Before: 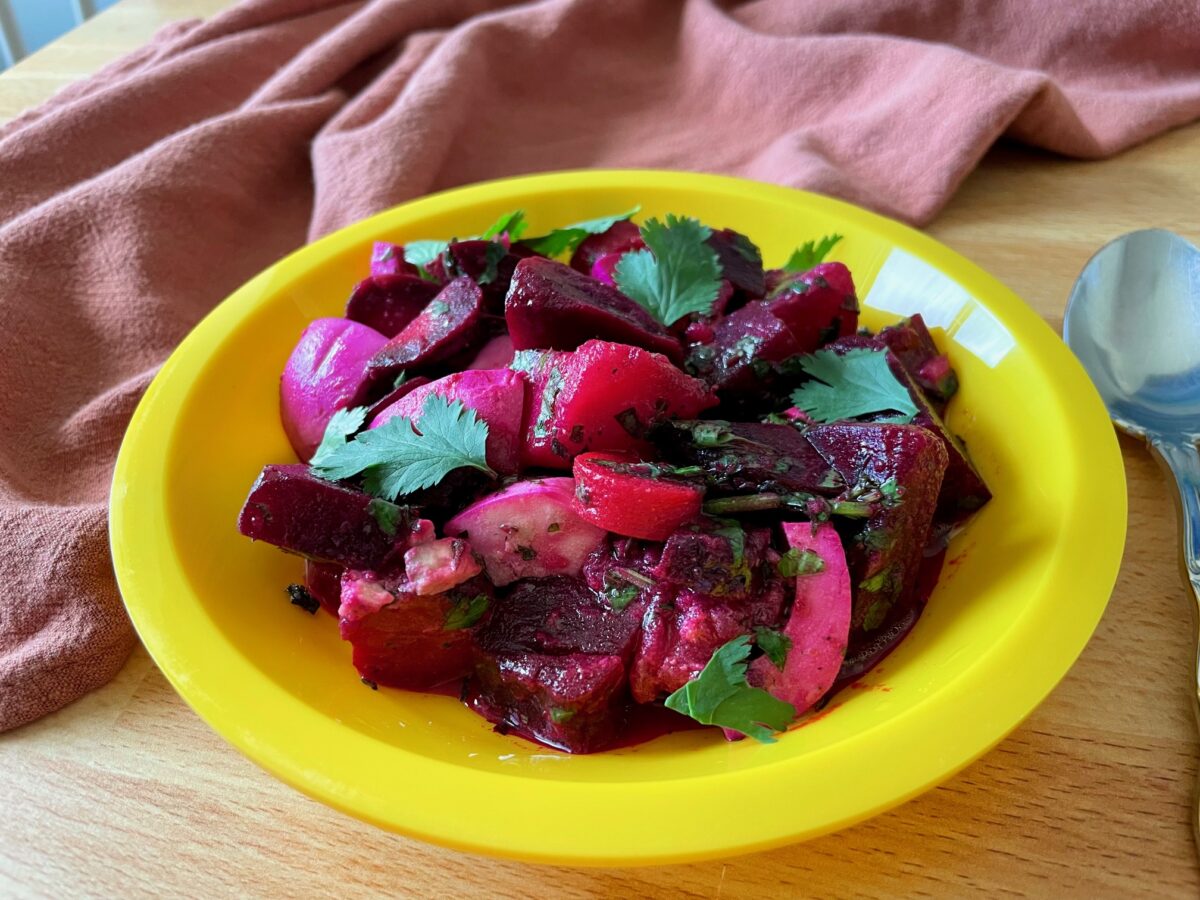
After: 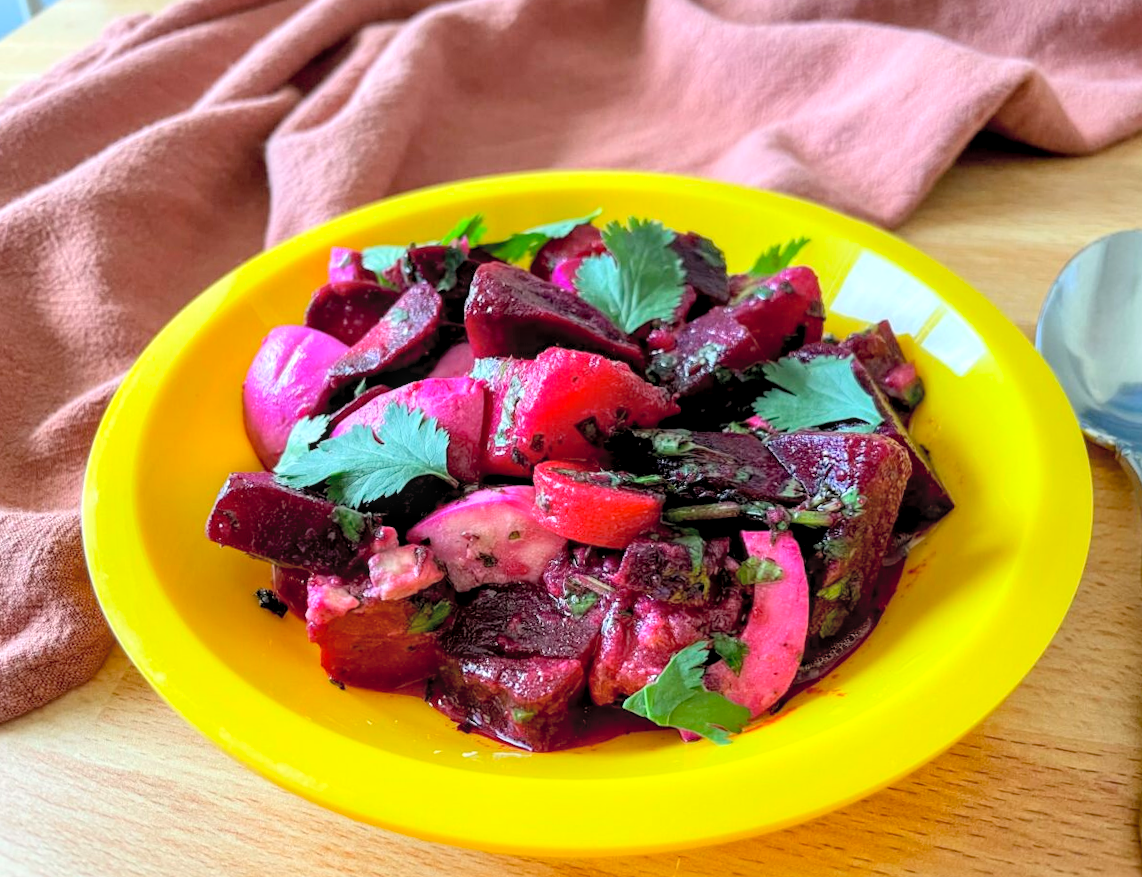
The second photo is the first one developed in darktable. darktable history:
contrast brightness saturation: contrast 0.1, brightness 0.3, saturation 0.14
local contrast: detail 130%
rotate and perspective: rotation 0.074°, lens shift (vertical) 0.096, lens shift (horizontal) -0.041, crop left 0.043, crop right 0.952, crop top 0.024, crop bottom 0.979
